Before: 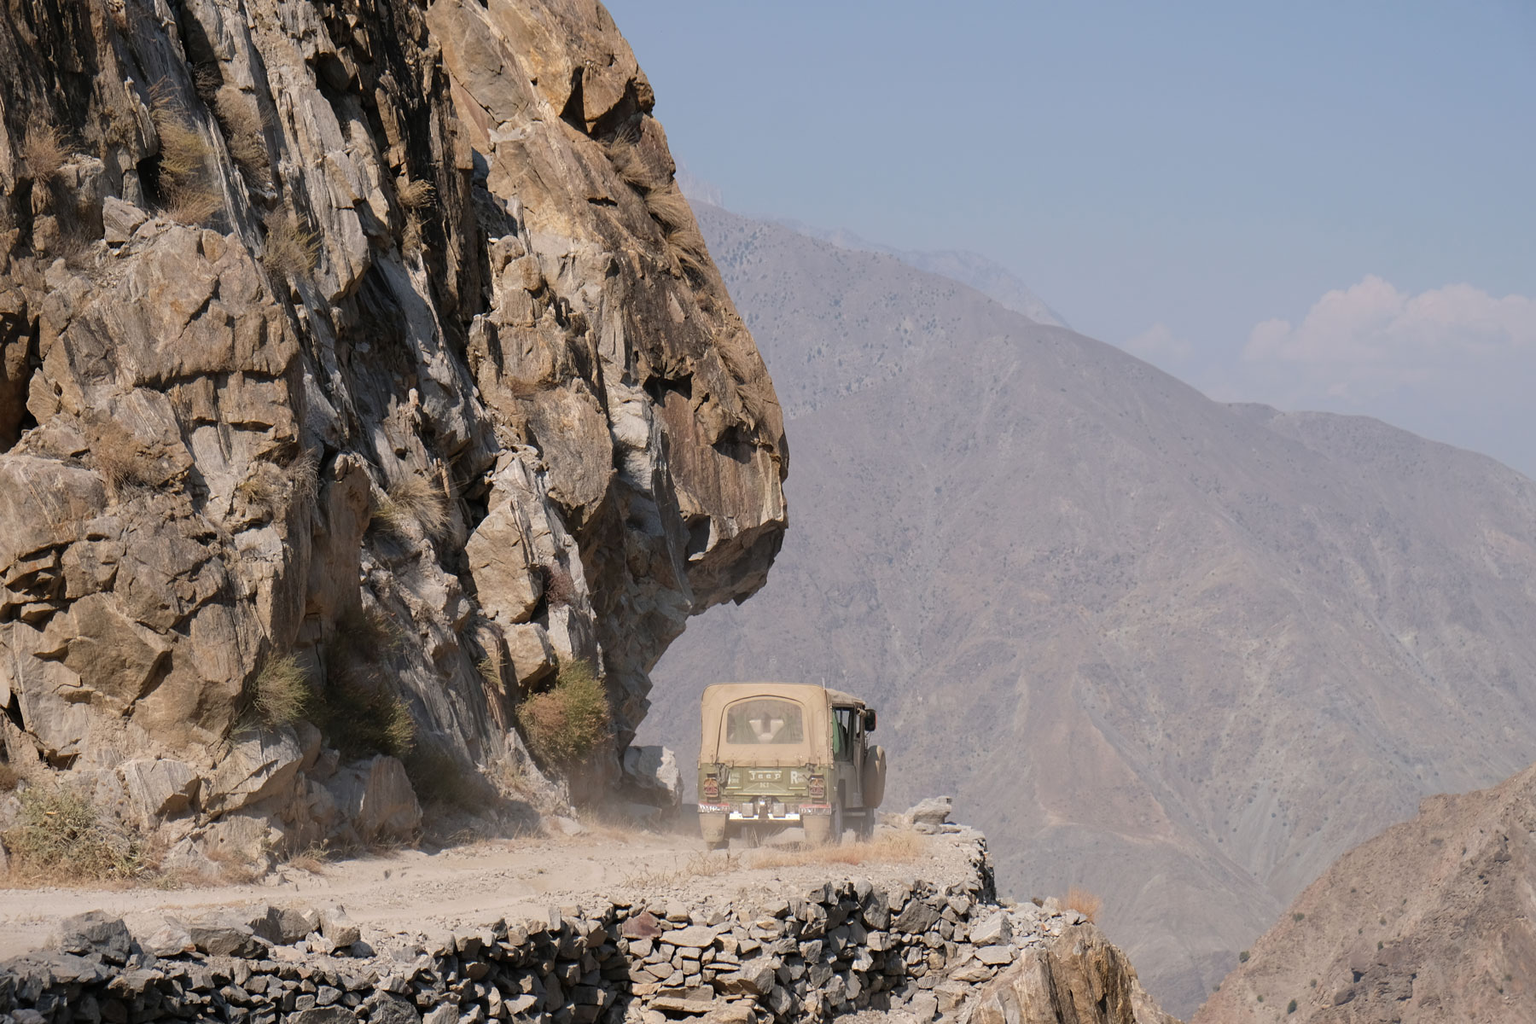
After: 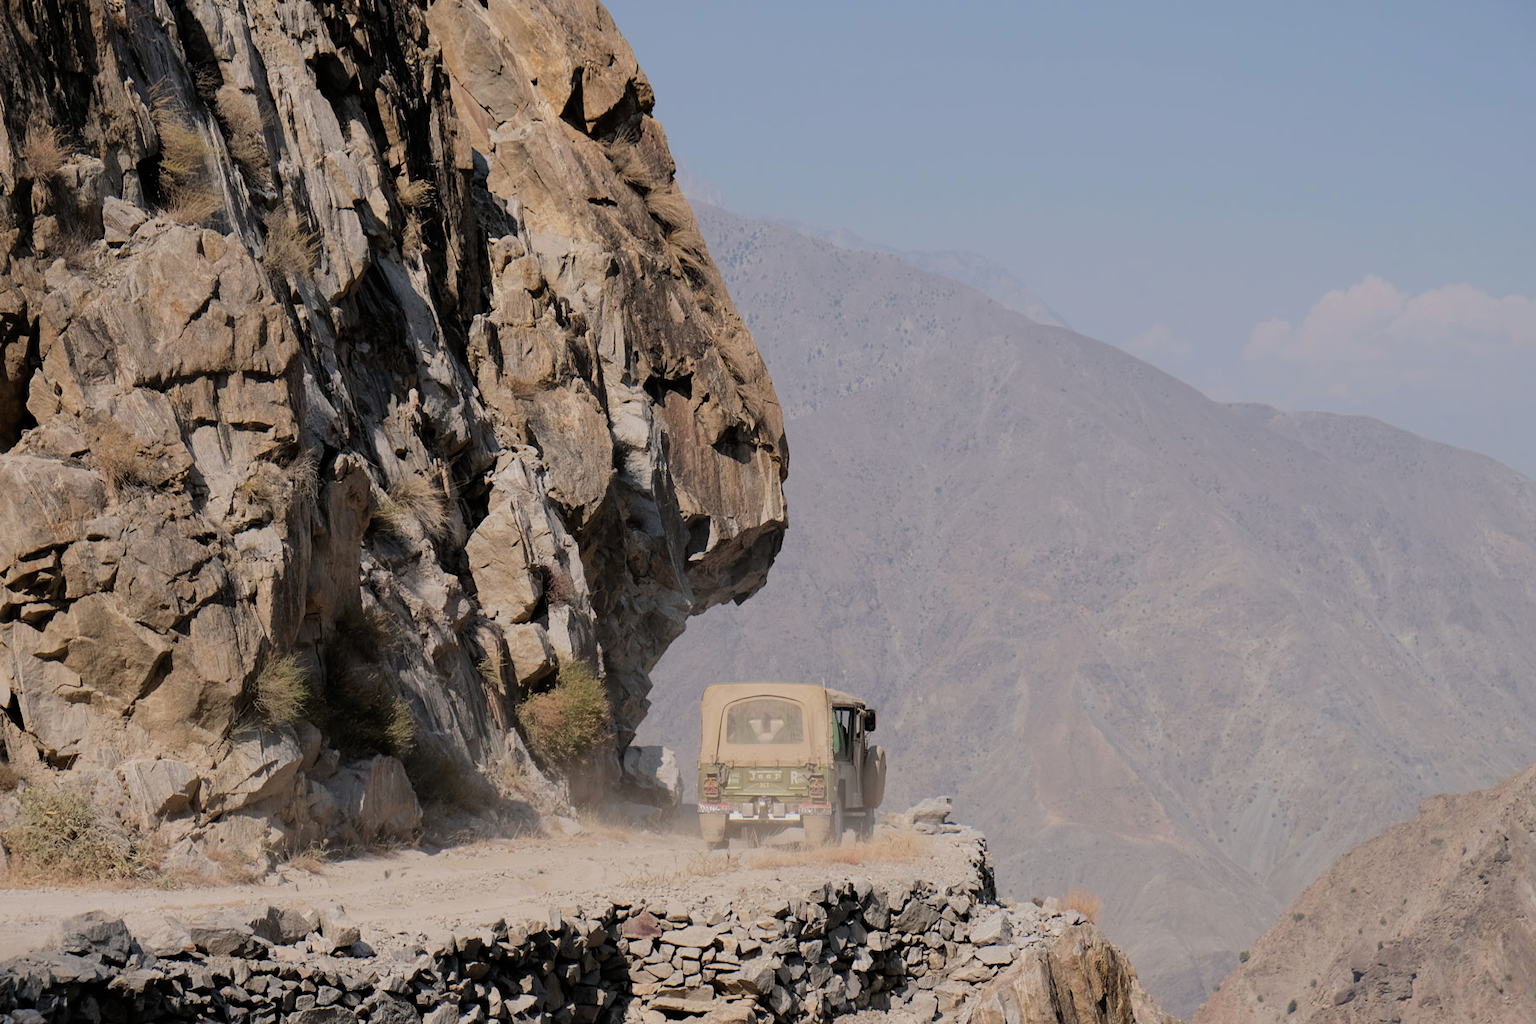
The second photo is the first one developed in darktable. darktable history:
filmic rgb: black relative exposure -7.65 EV, white relative exposure 4.56 EV, threshold 5.97 EV, hardness 3.61, color science v6 (2022), enable highlight reconstruction true
